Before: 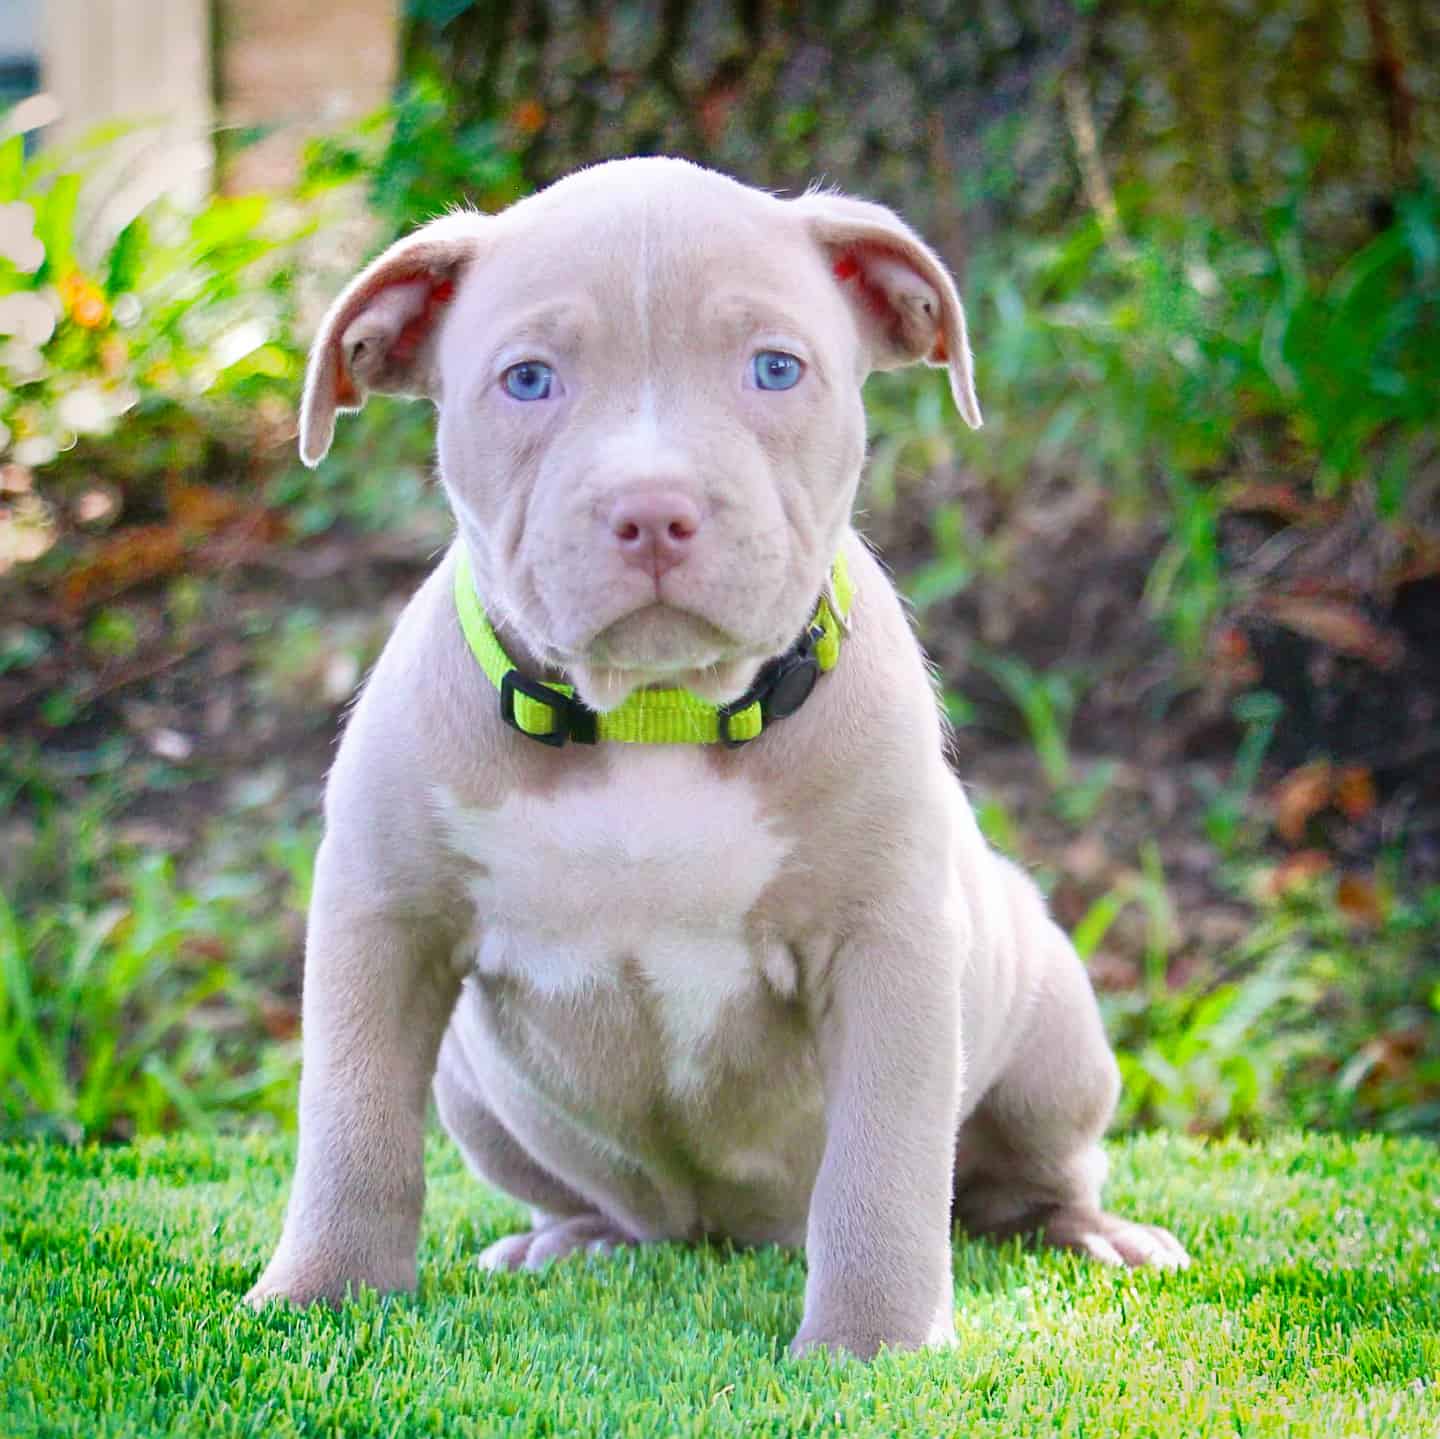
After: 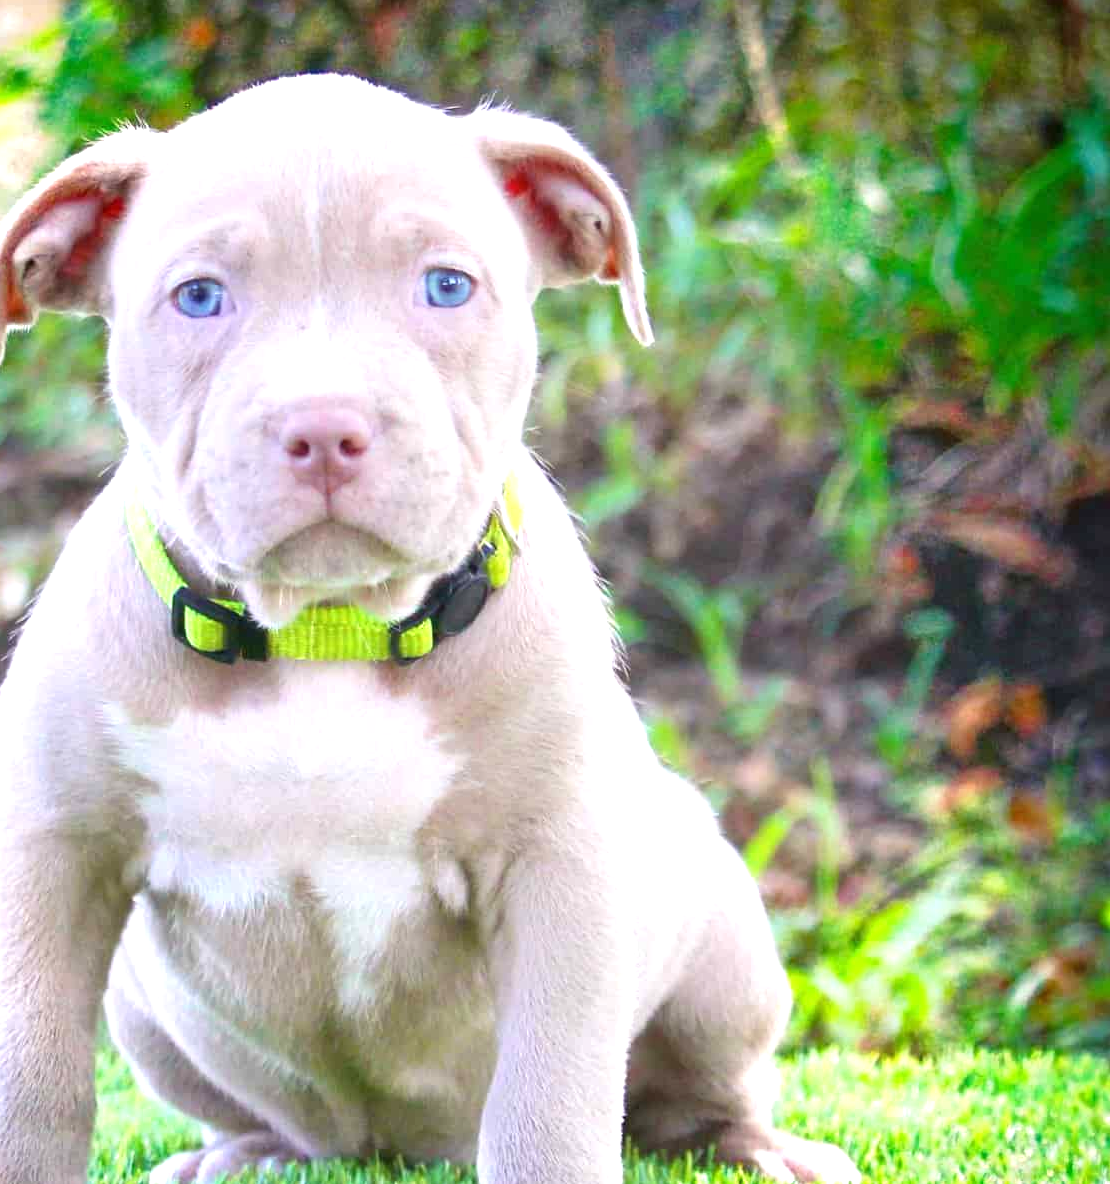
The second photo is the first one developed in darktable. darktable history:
exposure: black level correction 0, exposure 0.701 EV, compensate highlight preservation false
crop: left 22.857%, top 5.822%, bottom 11.829%
